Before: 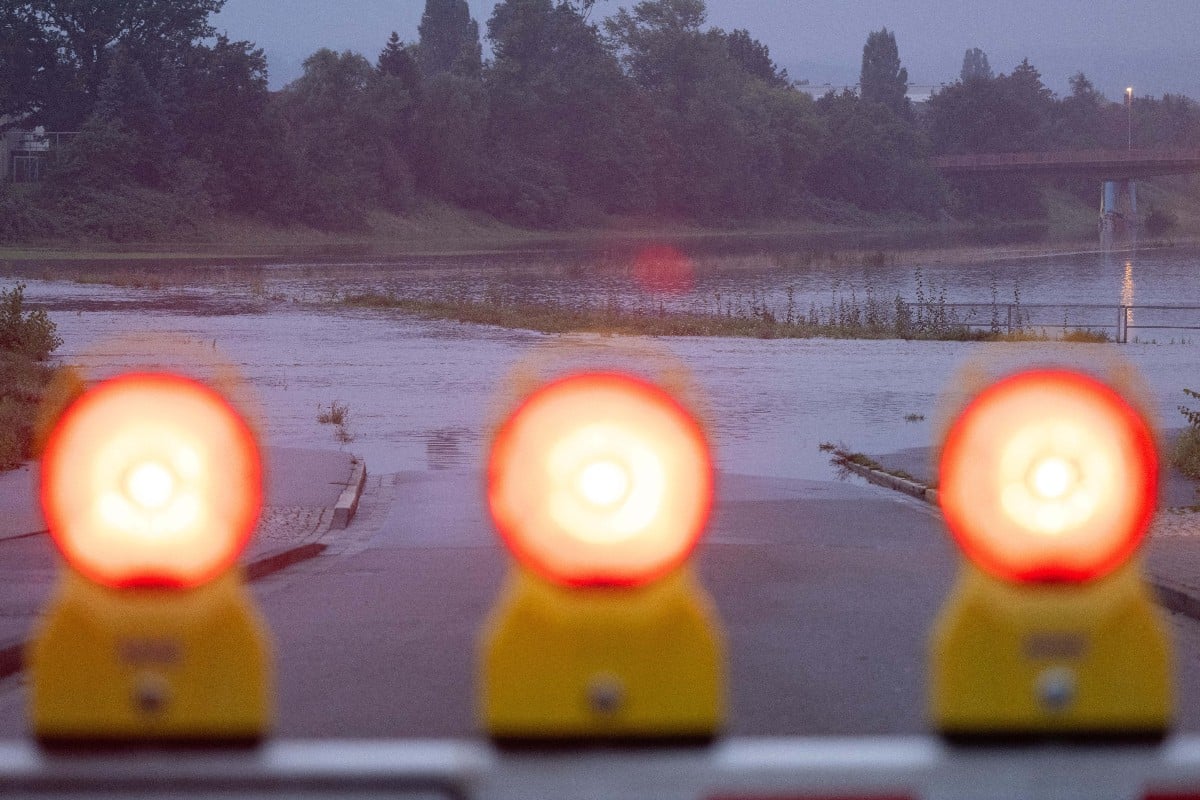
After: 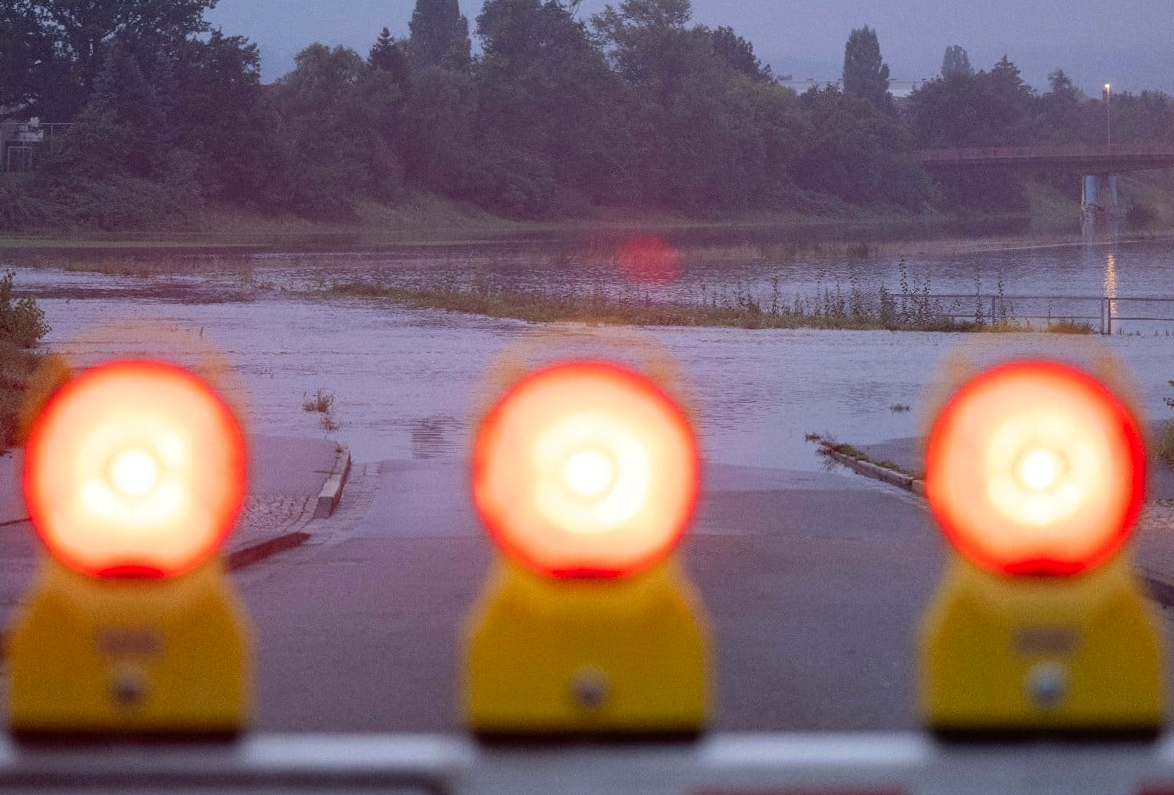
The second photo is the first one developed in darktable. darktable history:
contrast brightness saturation: contrast 0.04, saturation 0.07
rotate and perspective: rotation 0.226°, lens shift (vertical) -0.042, crop left 0.023, crop right 0.982, crop top 0.006, crop bottom 0.994
